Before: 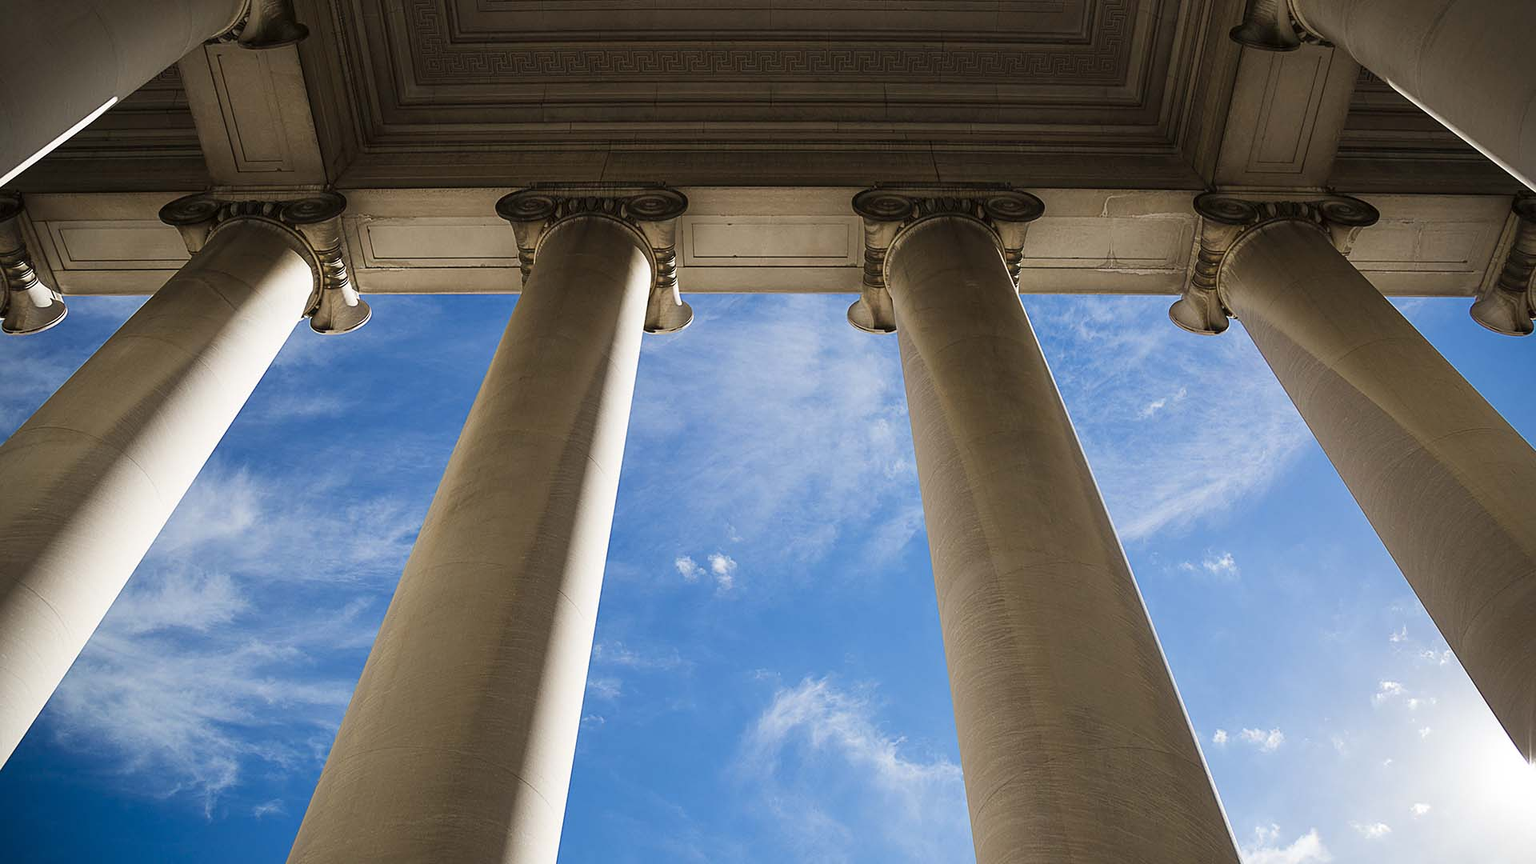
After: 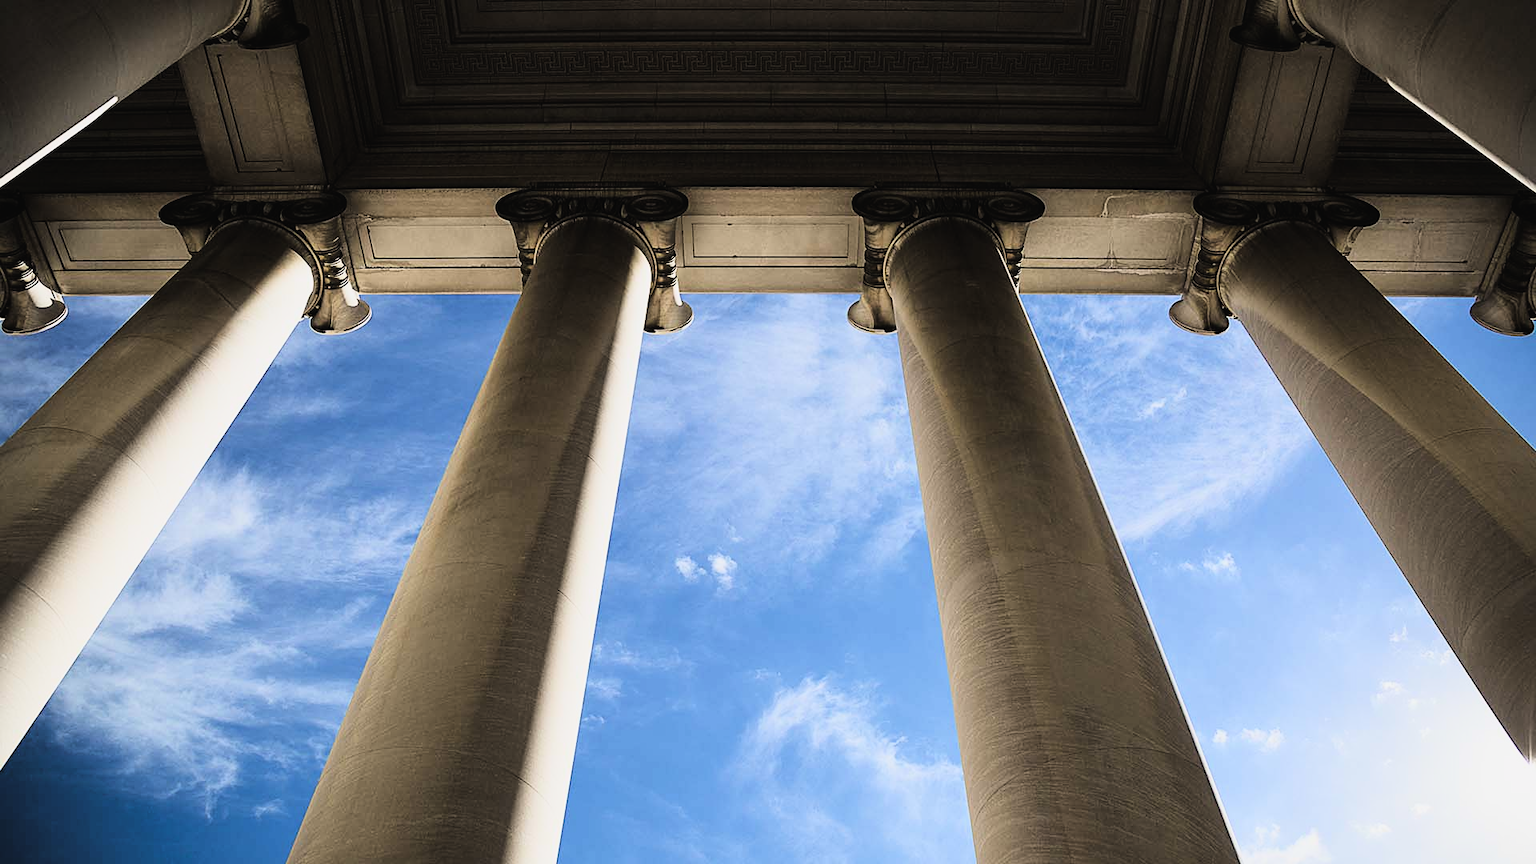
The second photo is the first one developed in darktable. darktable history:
tone equalizer: -8 EV -0.75 EV, -7 EV -0.7 EV, -6 EV -0.6 EV, -5 EV -0.4 EV, -3 EV 0.4 EV, -2 EV 0.6 EV, -1 EV 0.7 EV, +0 EV 0.75 EV, edges refinement/feathering 500, mask exposure compensation -1.57 EV, preserve details no
contrast brightness saturation: contrast -0.1, brightness 0.05, saturation 0.08
filmic rgb: black relative exposure -8.15 EV, white relative exposure 3.76 EV, hardness 4.46
tone curve: curves: ch0 [(0, 0) (0.042, 0.01) (0.223, 0.123) (0.59, 0.574) (0.802, 0.868) (1, 1)], color space Lab, linked channels, preserve colors none
